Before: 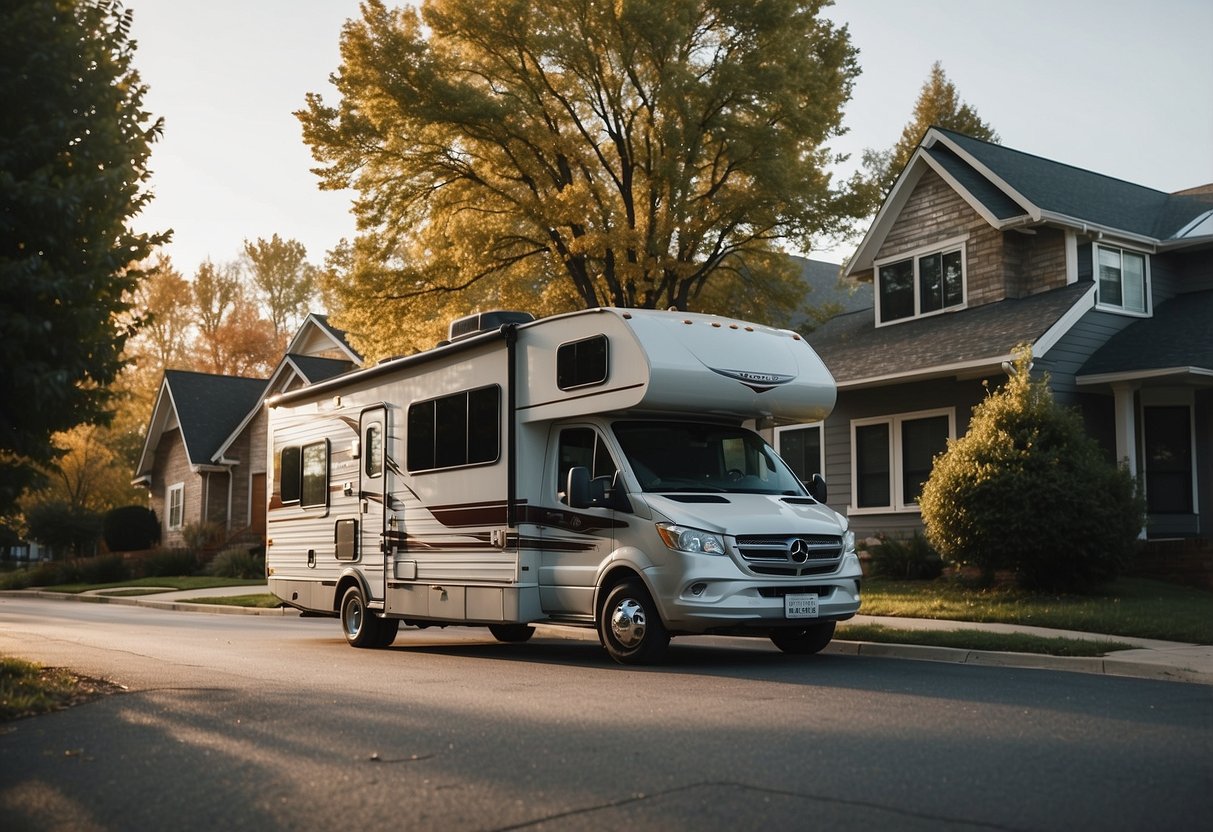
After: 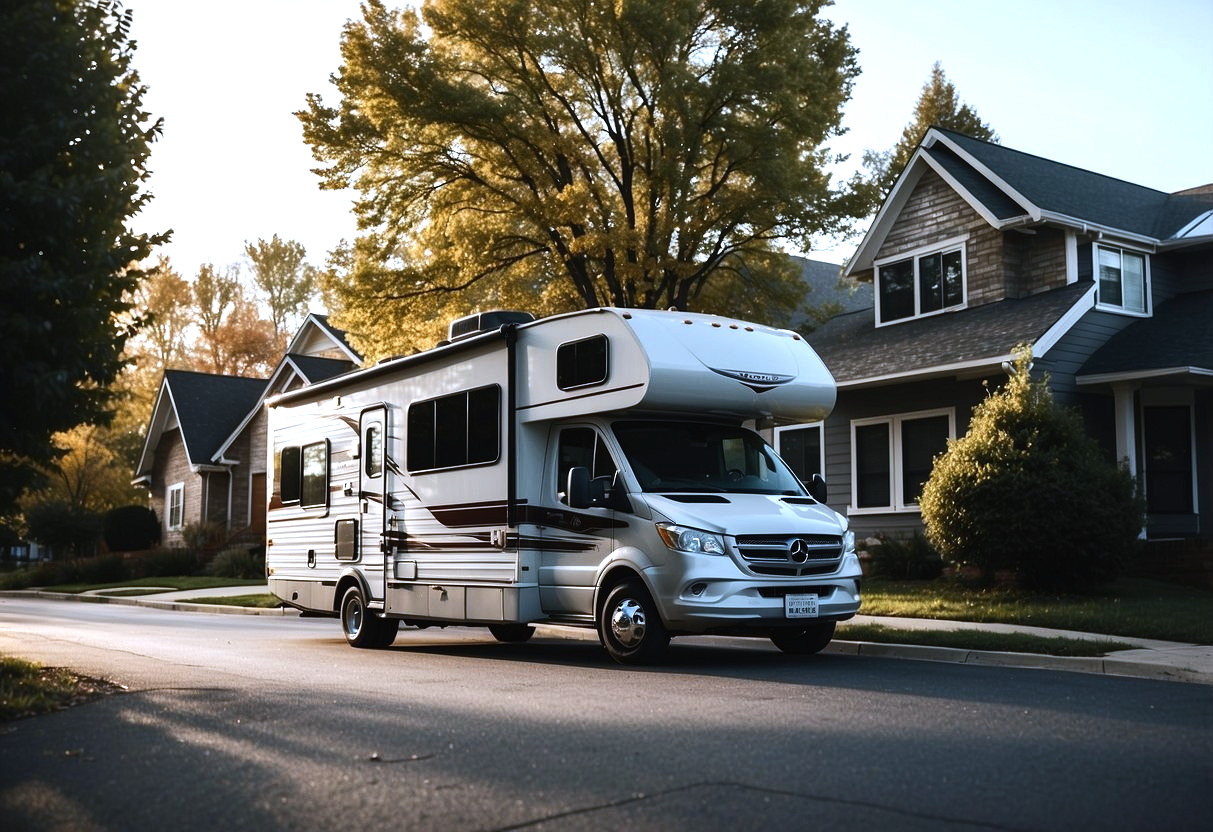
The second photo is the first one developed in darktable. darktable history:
contrast brightness saturation: contrast -0.02, brightness -0.01, saturation 0.03
white balance: red 0.926, green 1.003, blue 1.133
tone equalizer: -8 EV -0.75 EV, -7 EV -0.7 EV, -6 EV -0.6 EV, -5 EV -0.4 EV, -3 EV 0.4 EV, -2 EV 0.6 EV, -1 EV 0.7 EV, +0 EV 0.75 EV, edges refinement/feathering 500, mask exposure compensation -1.57 EV, preserve details no
